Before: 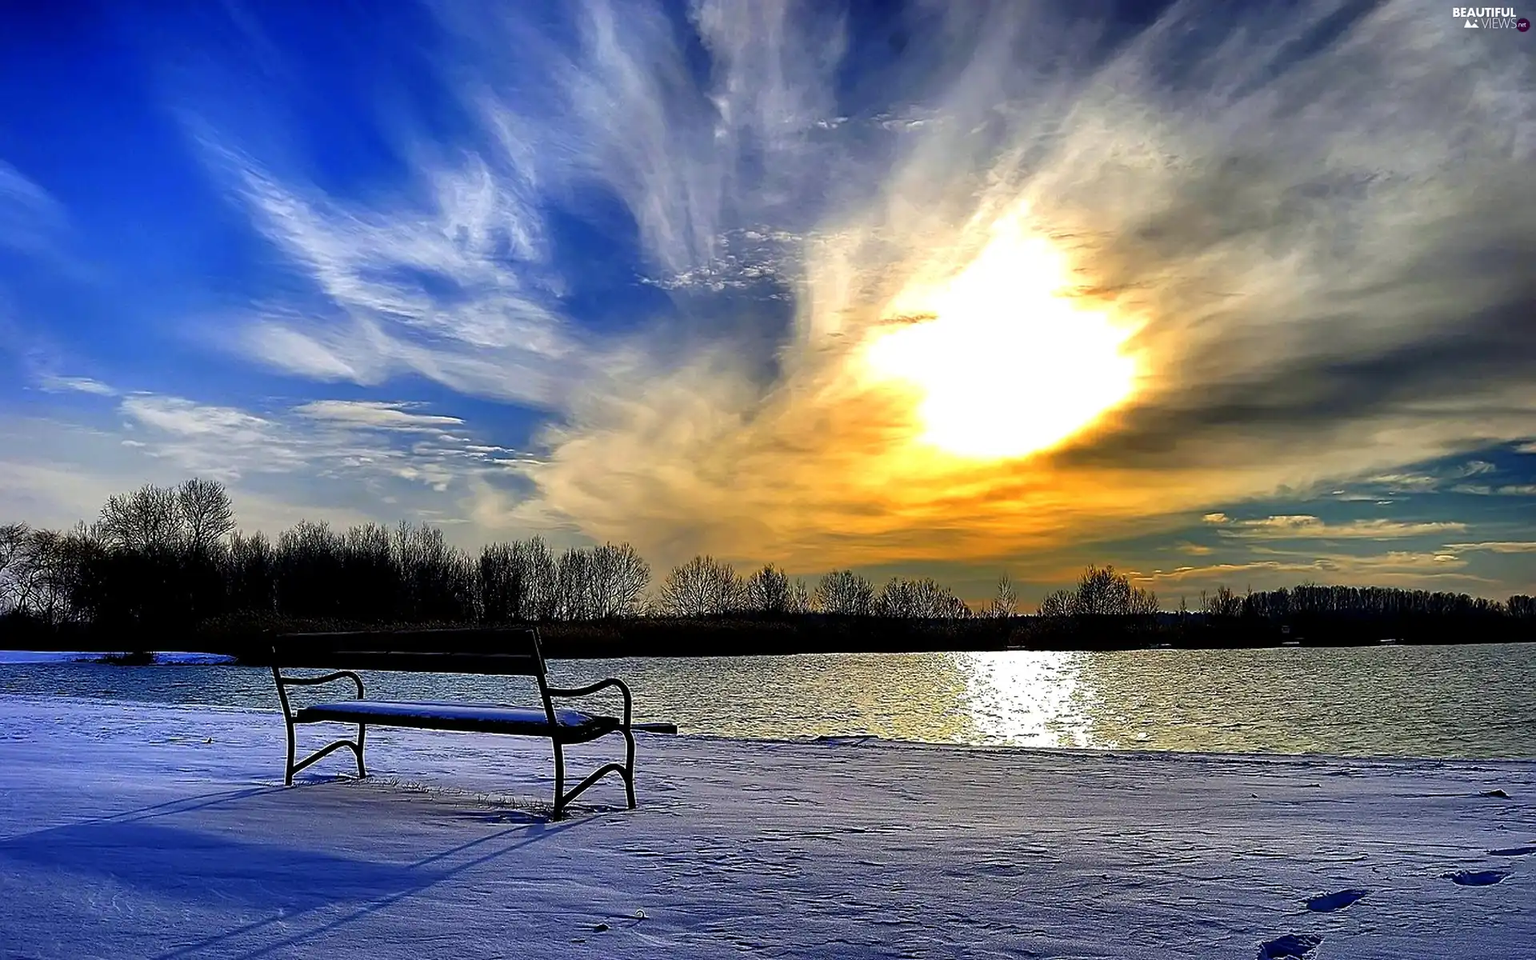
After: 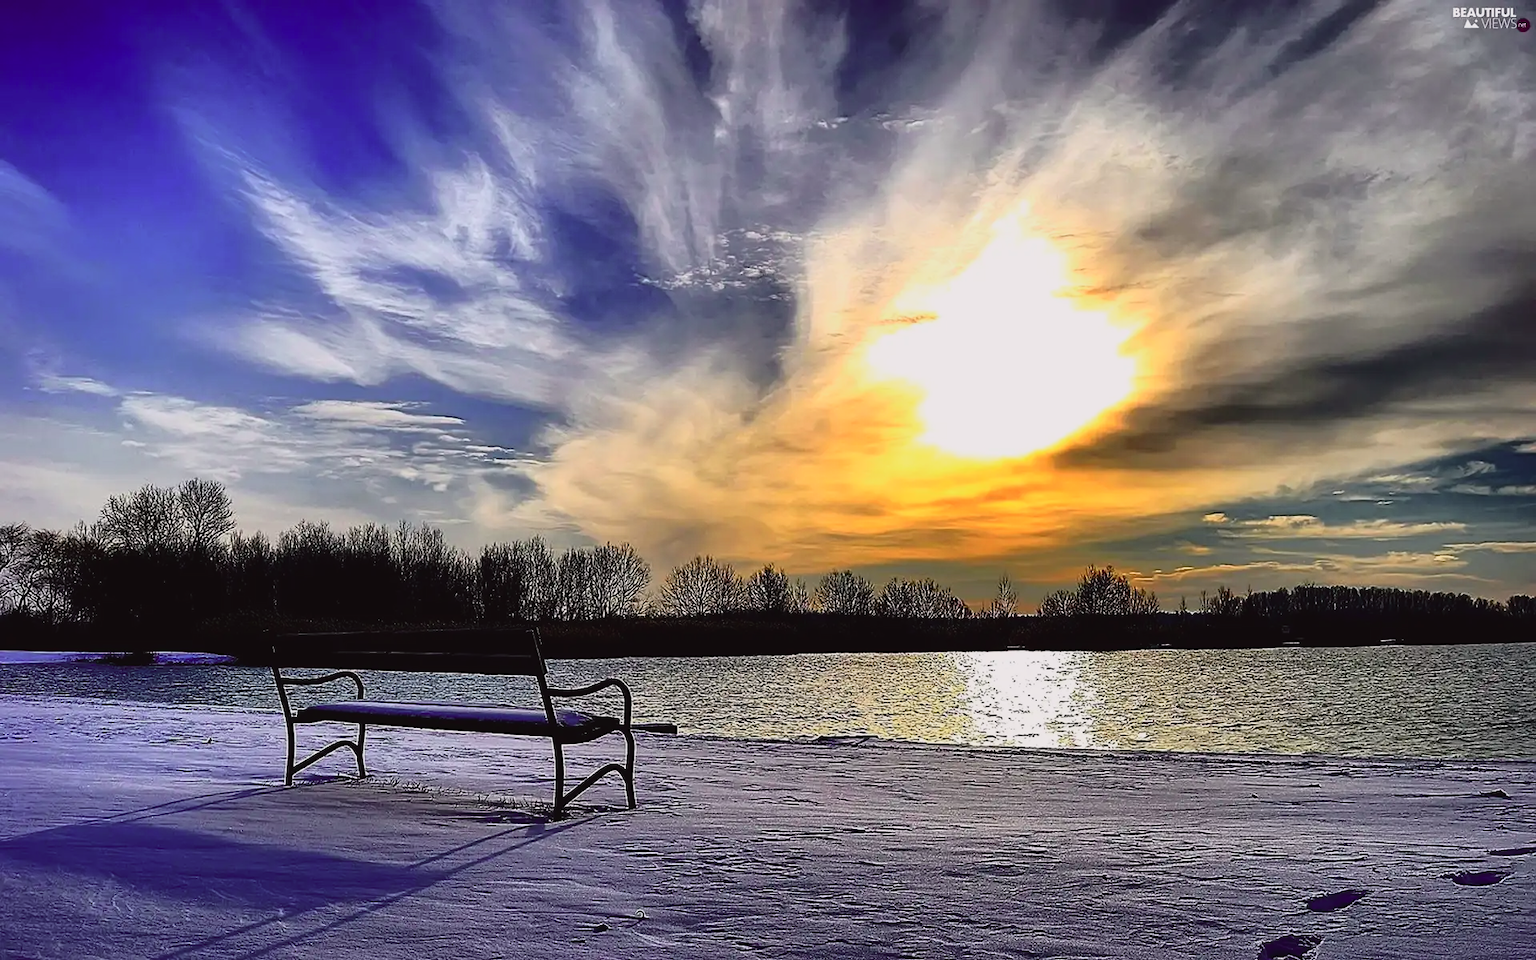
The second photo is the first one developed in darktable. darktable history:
tone curve: curves: ch0 [(0, 0.032) (0.094, 0.08) (0.265, 0.208) (0.41, 0.417) (0.498, 0.496) (0.638, 0.673) (0.819, 0.841) (0.96, 0.899)]; ch1 [(0, 0) (0.161, 0.092) (0.37, 0.302) (0.417, 0.434) (0.495, 0.504) (0.576, 0.589) (0.725, 0.765) (1, 1)]; ch2 [(0, 0) (0.352, 0.403) (0.45, 0.469) (0.521, 0.515) (0.59, 0.579) (1, 1)], color space Lab, independent channels, preserve colors none
